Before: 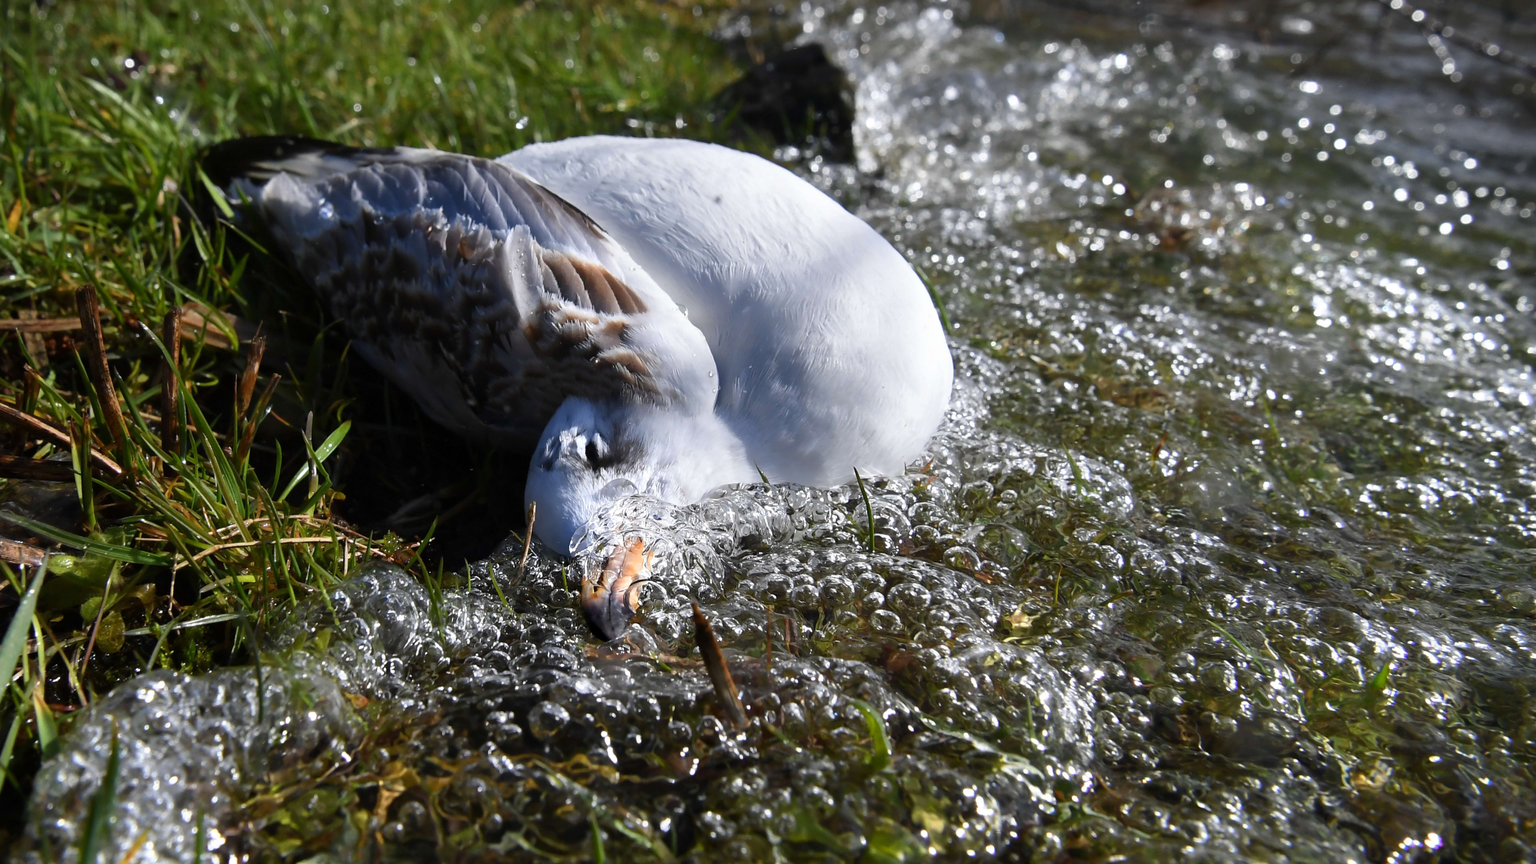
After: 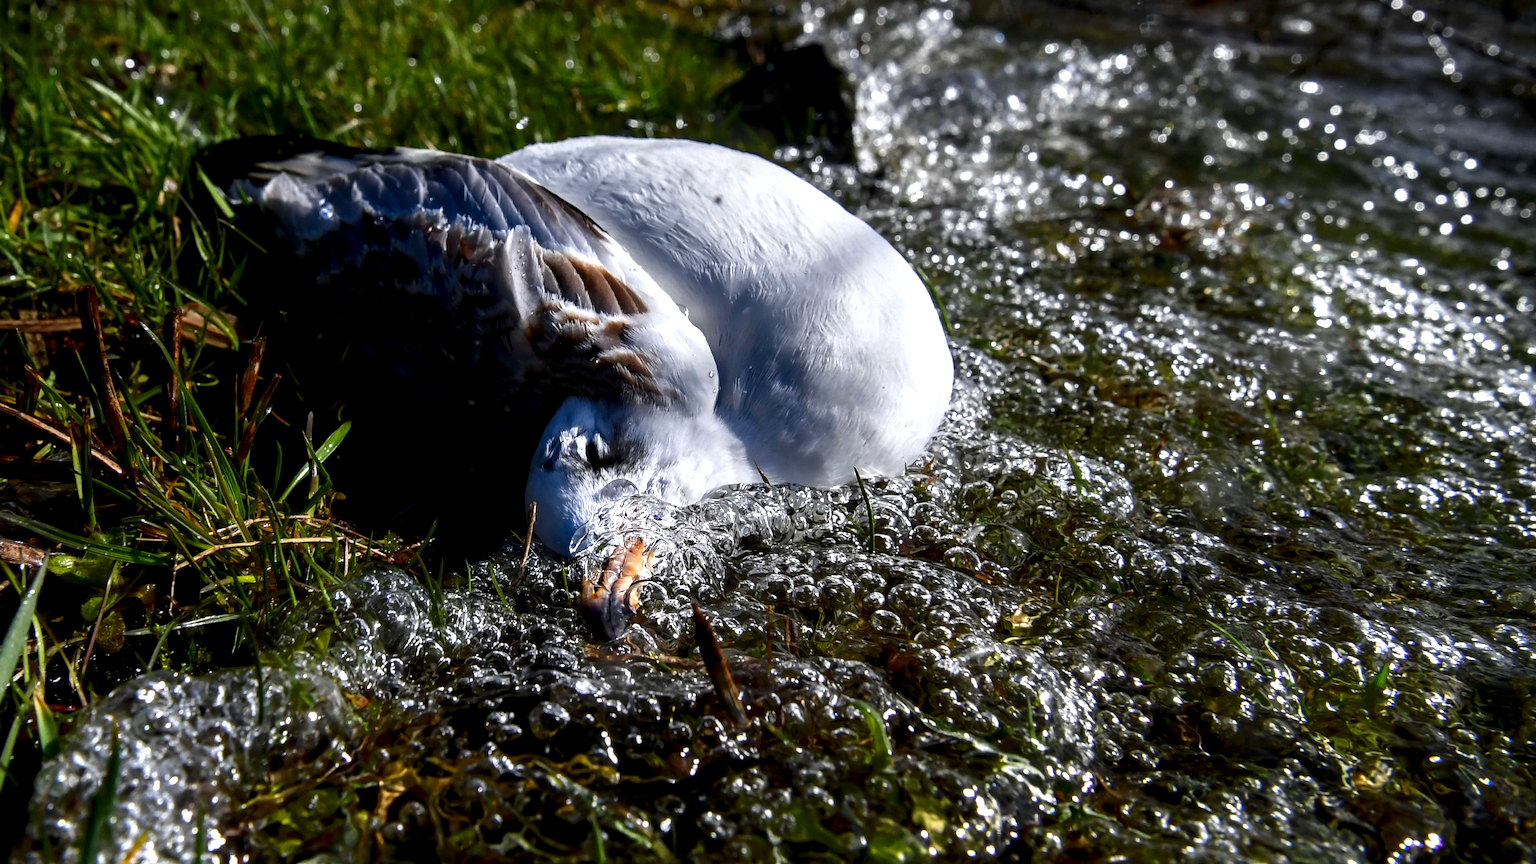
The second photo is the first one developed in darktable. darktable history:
contrast brightness saturation: brightness -0.25, saturation 0.2
local contrast: detail 160%
